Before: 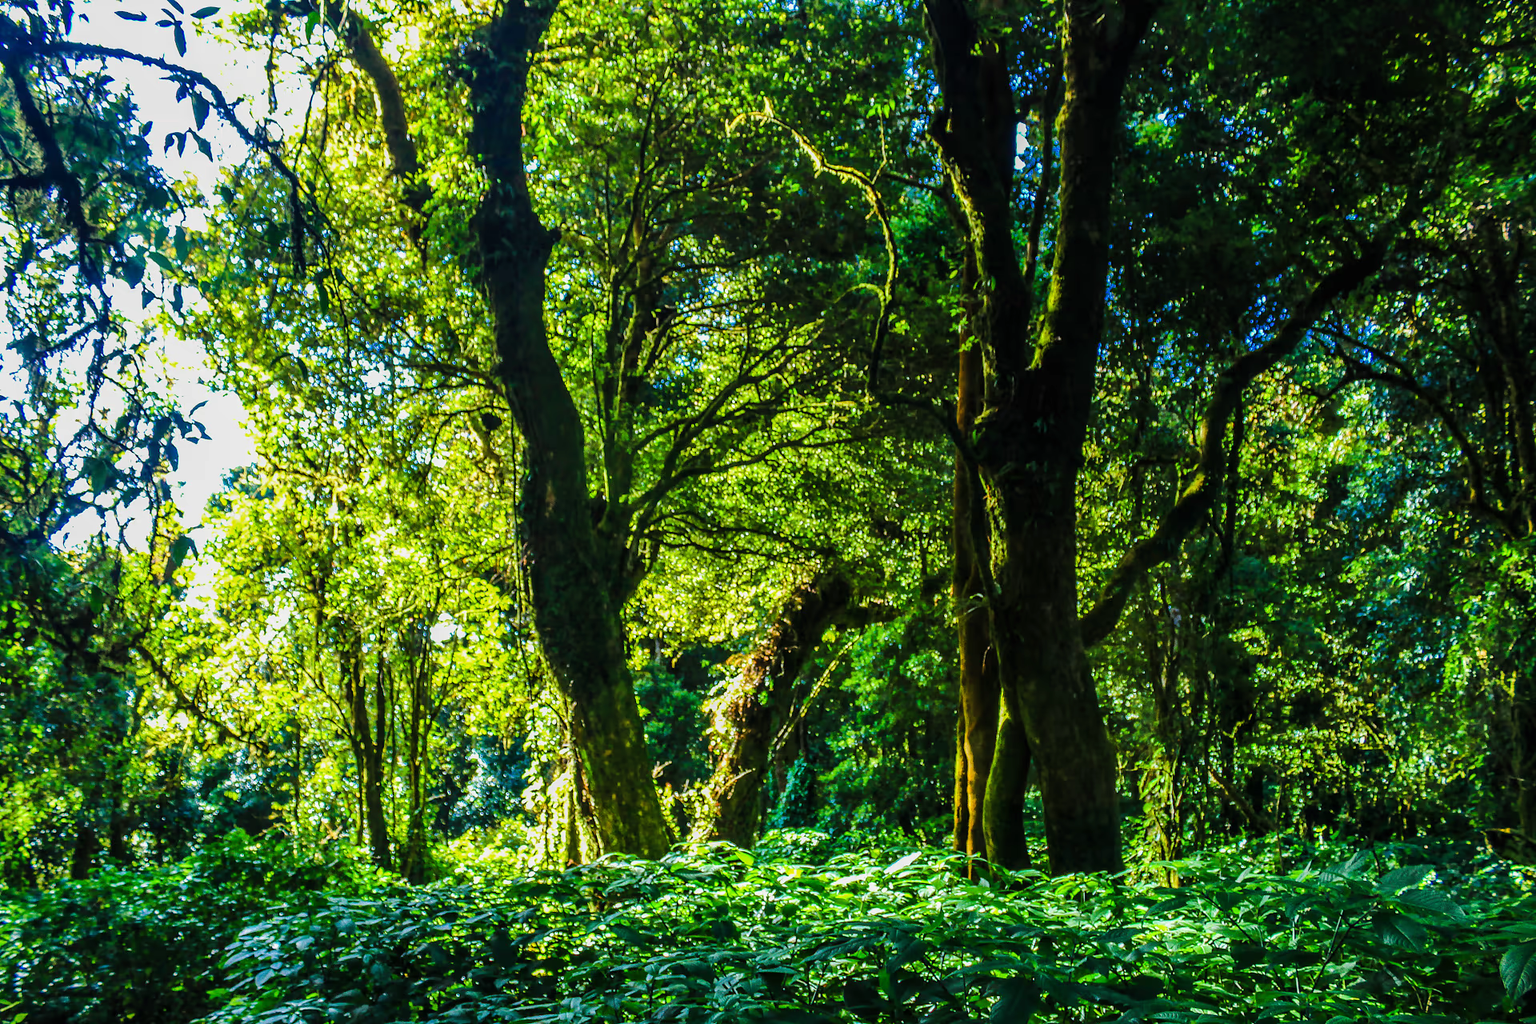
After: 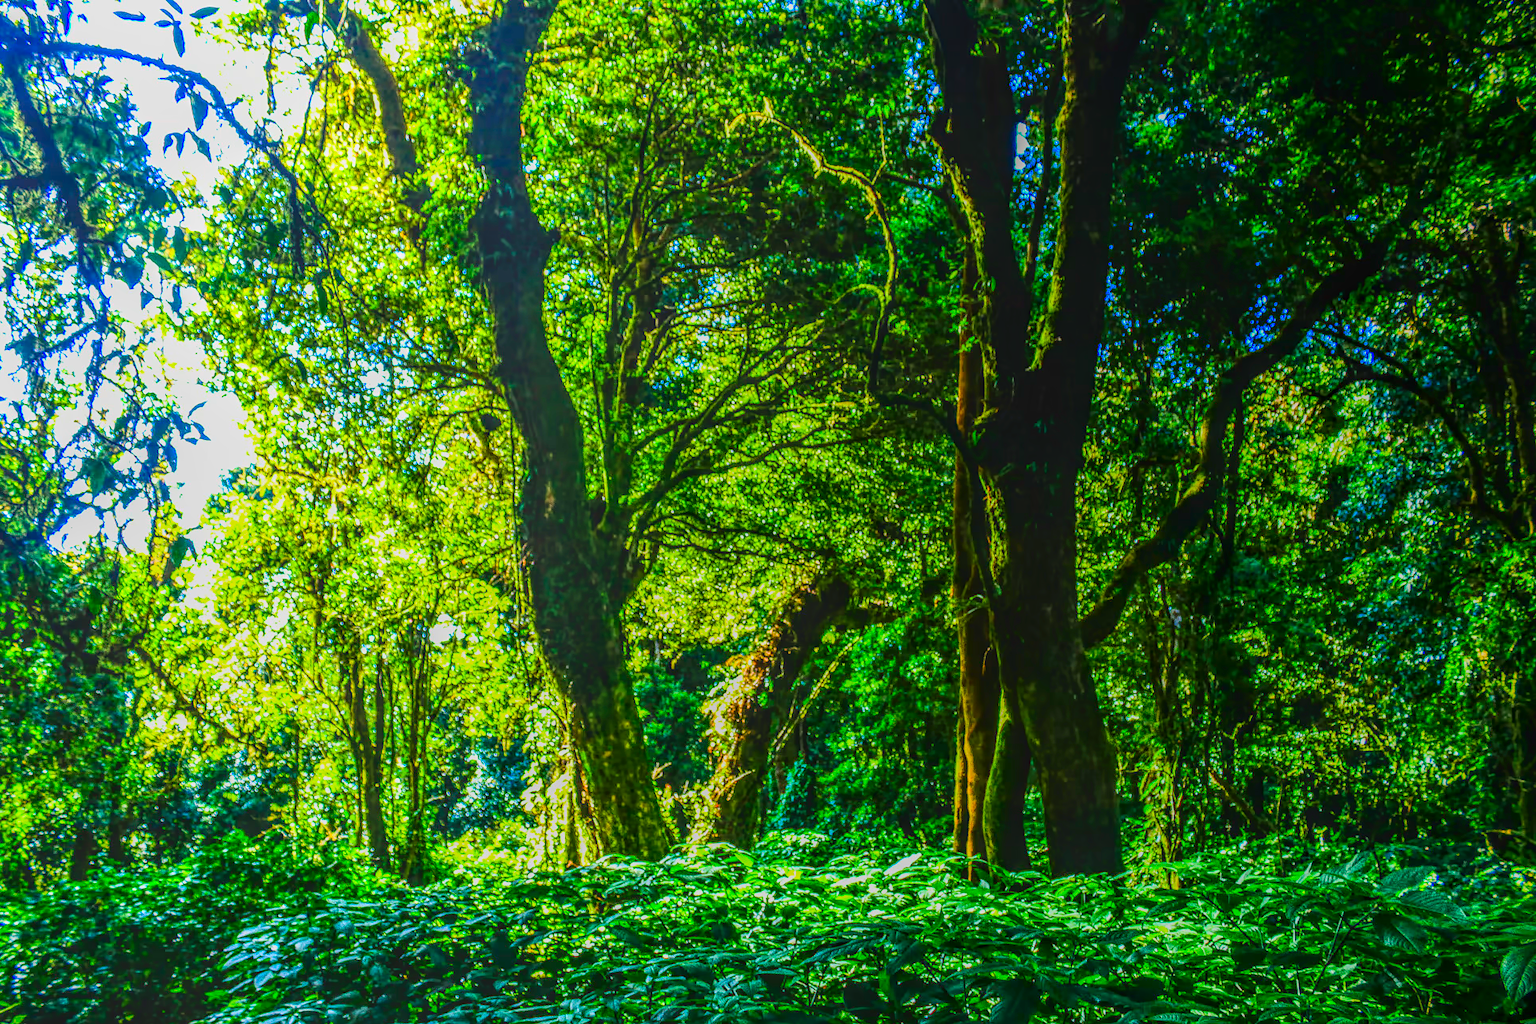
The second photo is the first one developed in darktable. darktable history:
crop: left 0.153%
local contrast: highlights 20%, shadows 25%, detail 199%, midtone range 0.2
exposure: black level correction 0, exposure 0.699 EV, compensate exposure bias true, compensate highlight preservation false
shadows and highlights: shadows 43.22, highlights 6.73
contrast brightness saturation: contrast 0.328, brightness -0.082, saturation 0.175
